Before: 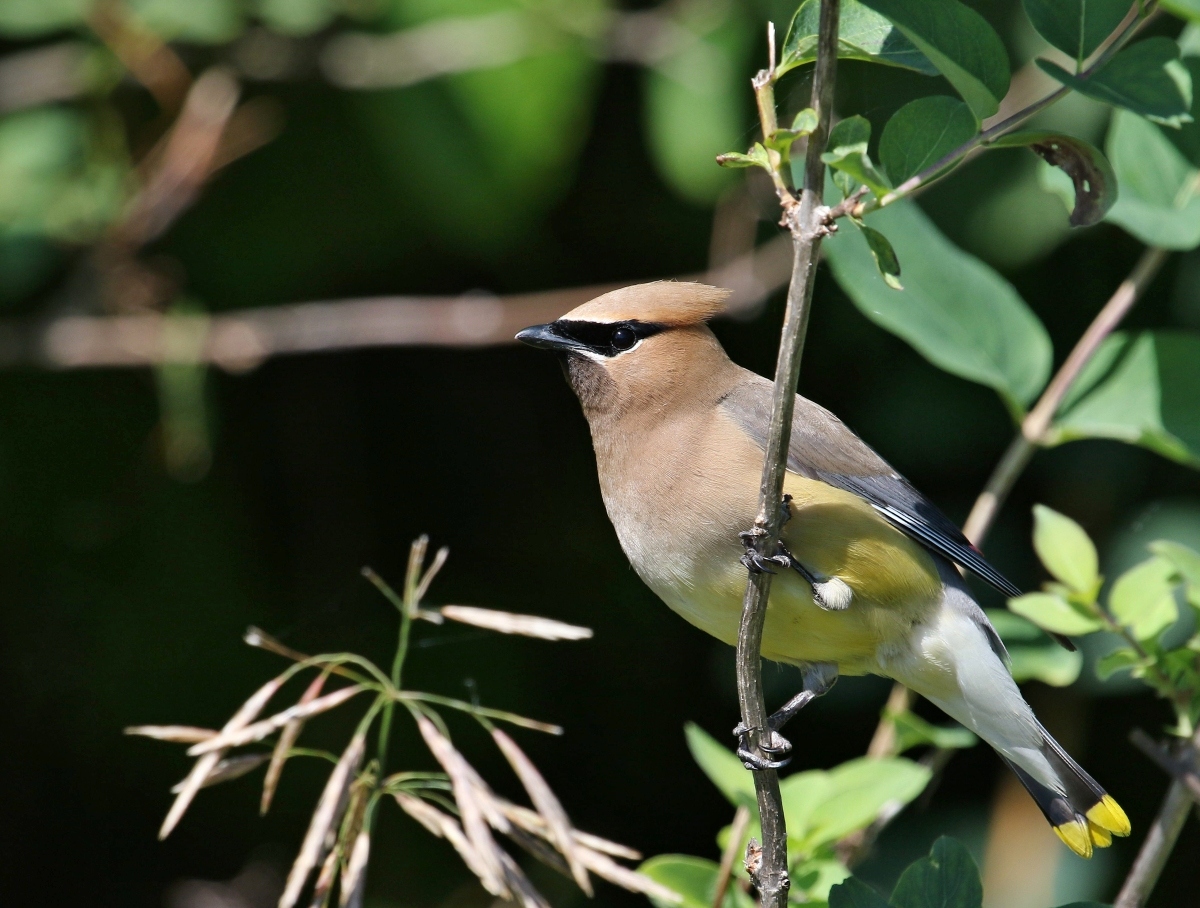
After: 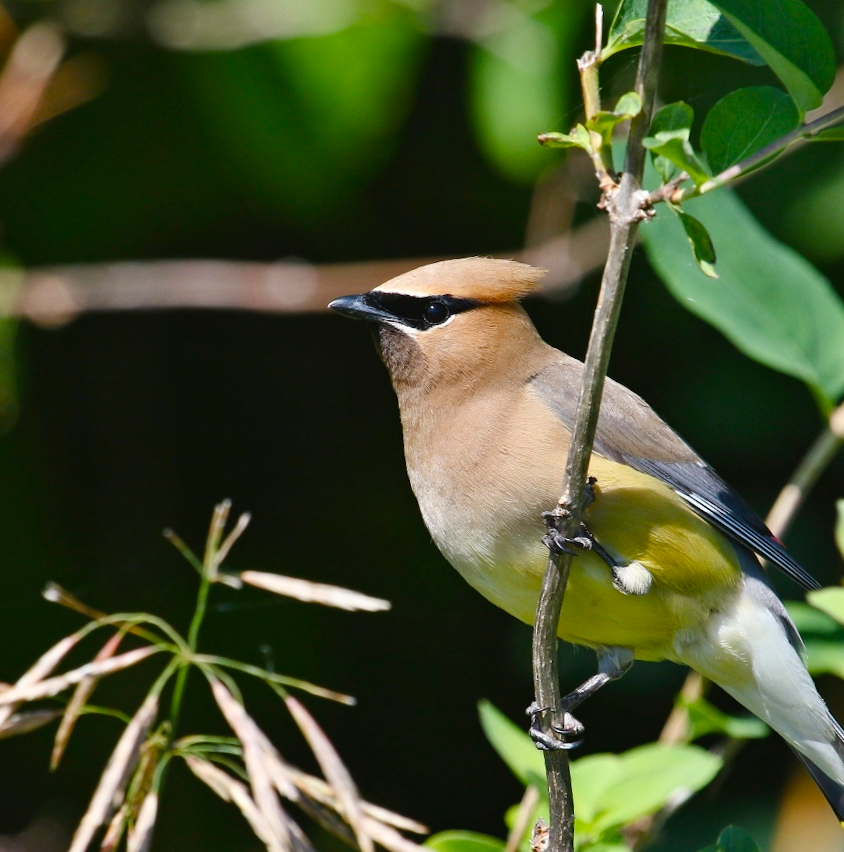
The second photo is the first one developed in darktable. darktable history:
contrast brightness saturation: contrast 0.098, brightness 0.017, saturation 0.015
crop and rotate: angle -2.84°, left 13.986%, top 0.018%, right 11.07%, bottom 0.05%
color balance rgb: global offset › luminance 0.278%, global offset › hue 169.18°, perceptual saturation grading › global saturation 20%, perceptual saturation grading › highlights -14.171%, perceptual saturation grading › shadows 49.911%, global vibrance 11.238%
